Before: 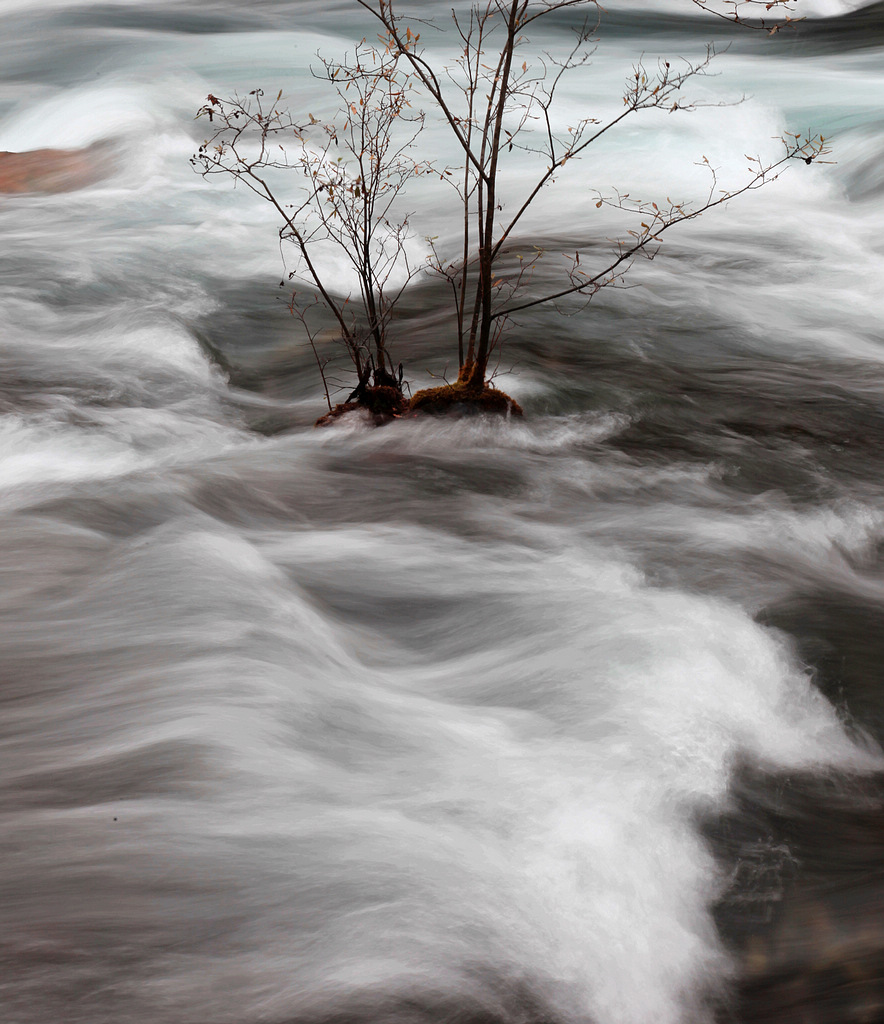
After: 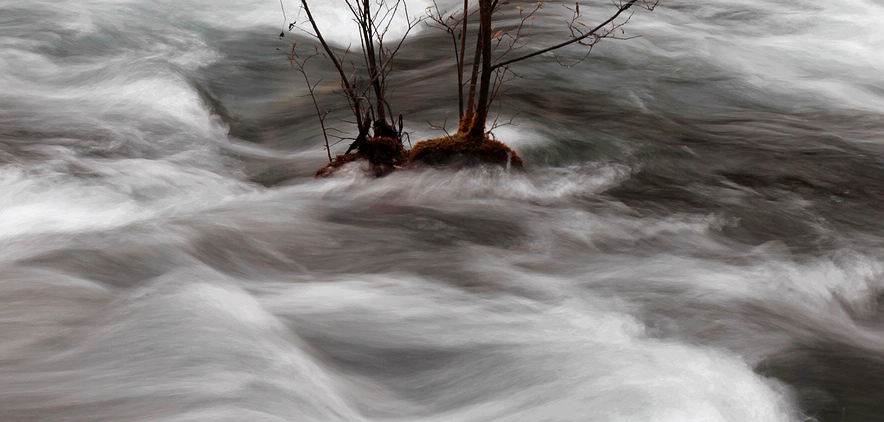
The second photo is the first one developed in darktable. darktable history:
crop and rotate: top 24.386%, bottom 34.375%
exposure: exposure 0.129 EV, compensate highlight preservation false
